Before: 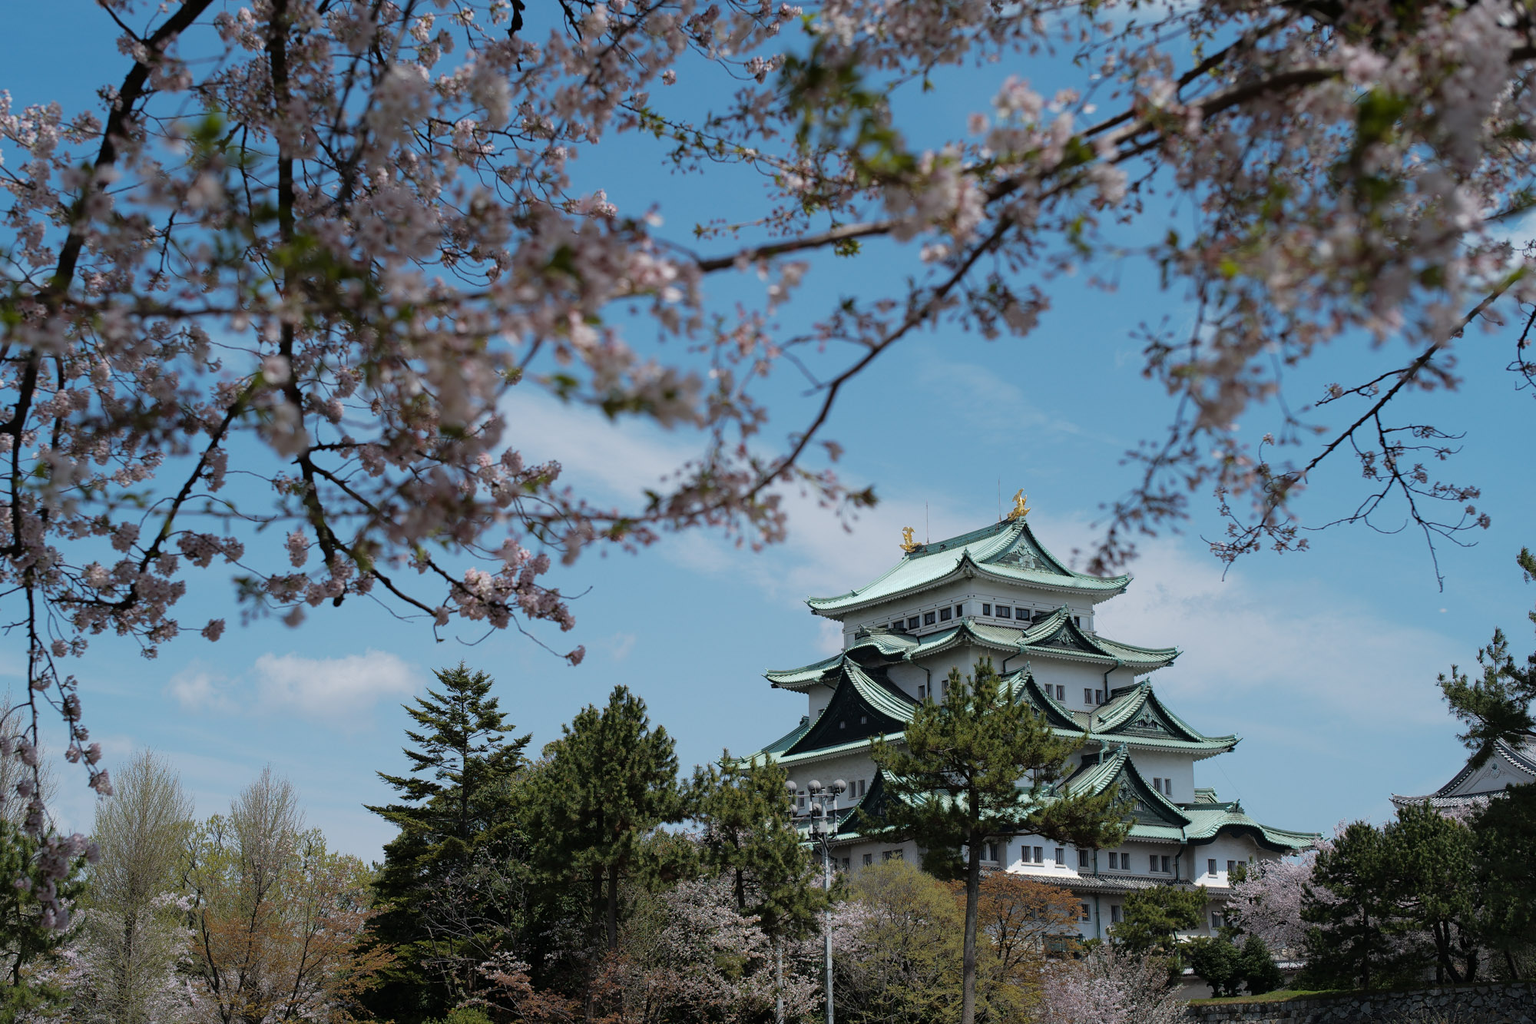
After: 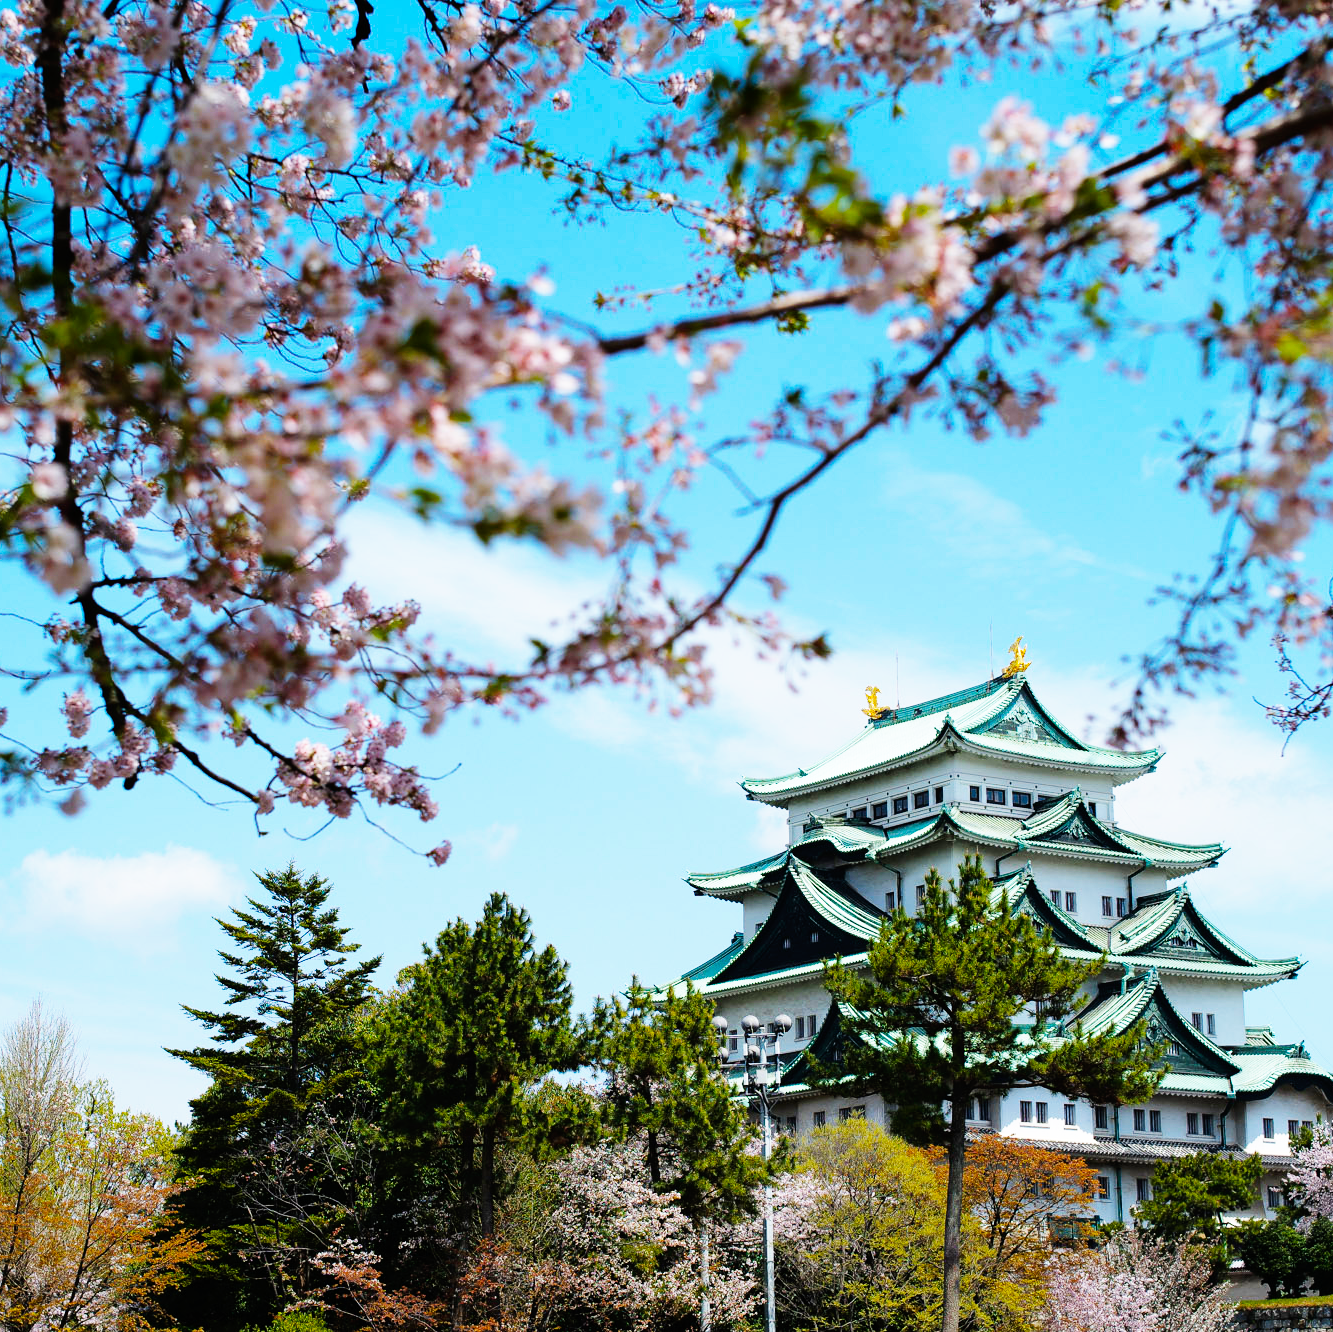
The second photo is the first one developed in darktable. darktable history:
crop and rotate: left 15.546%, right 17.787%
base curve: curves: ch0 [(0, 0) (0.007, 0.004) (0.027, 0.03) (0.046, 0.07) (0.207, 0.54) (0.442, 0.872) (0.673, 0.972) (1, 1)], preserve colors none
color balance rgb: linear chroma grading › global chroma 15%, perceptual saturation grading › global saturation 30%
